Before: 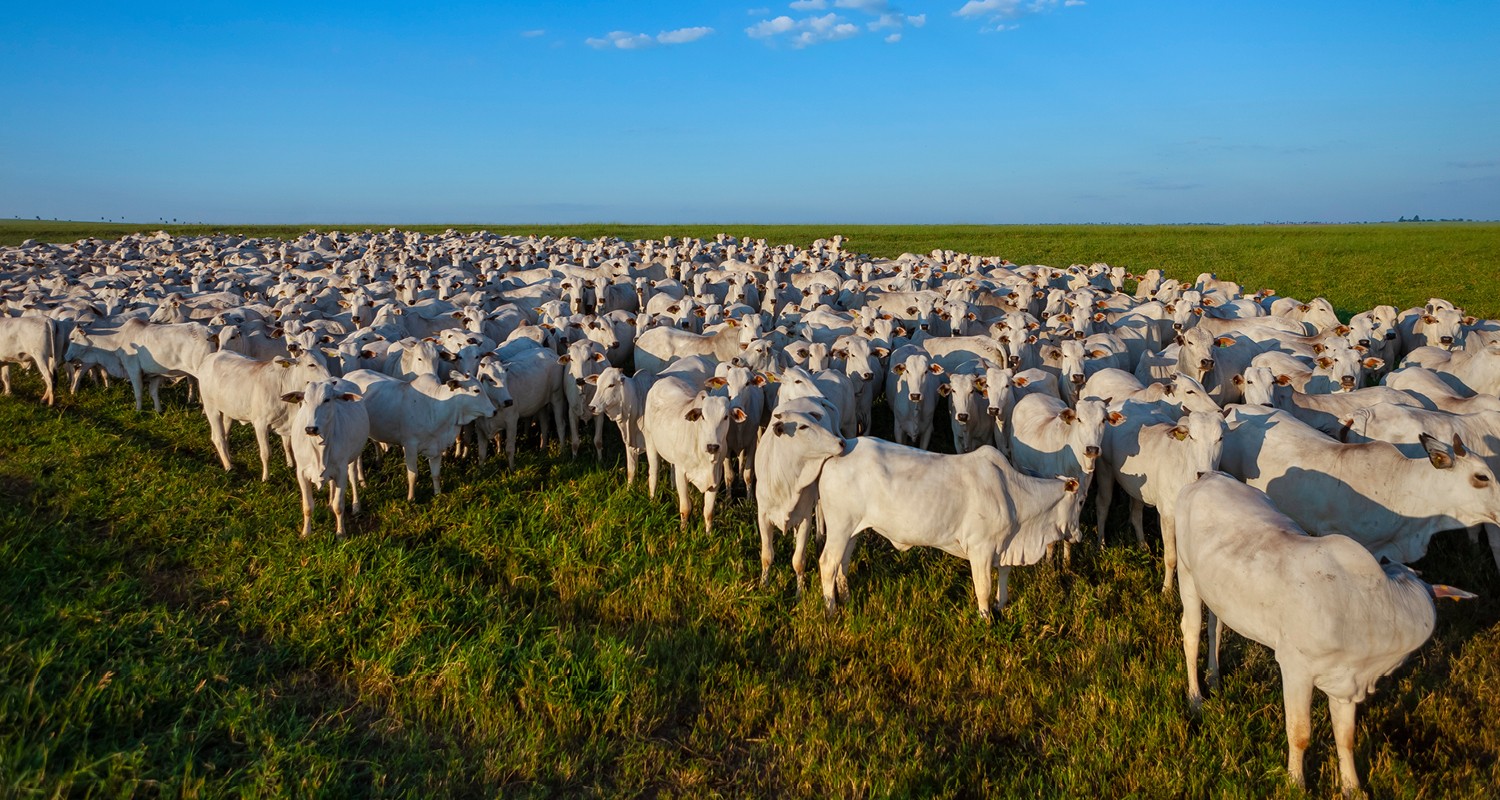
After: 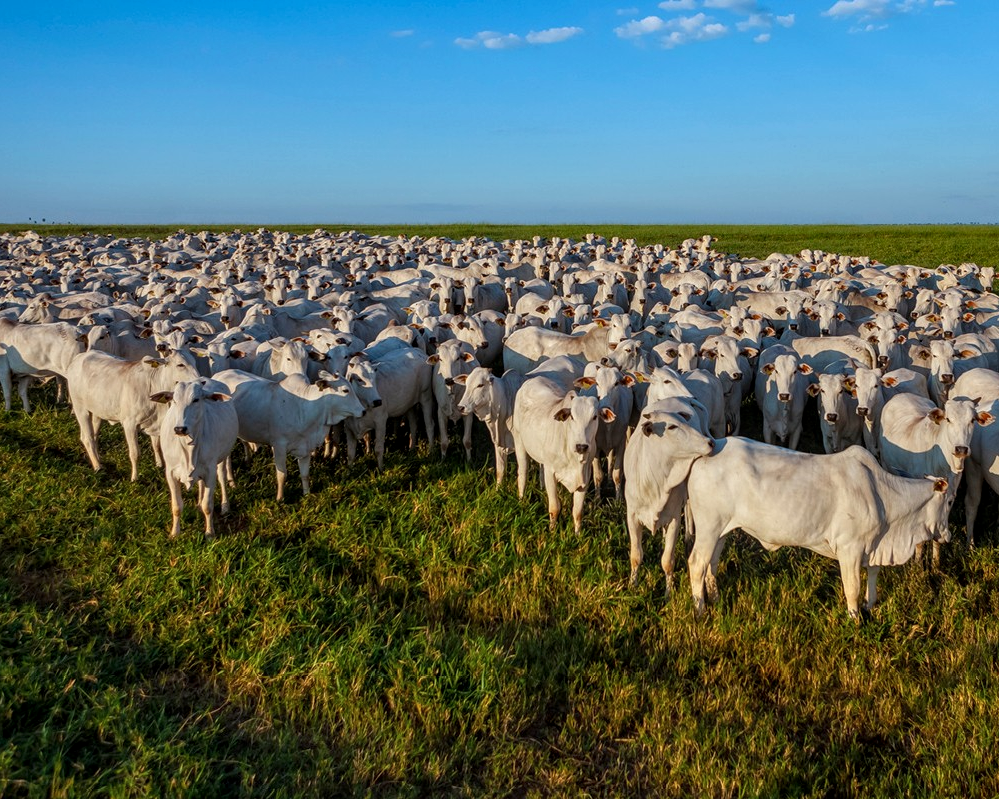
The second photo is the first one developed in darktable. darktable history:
crop and rotate: left 8.786%, right 24.548%
local contrast: on, module defaults
